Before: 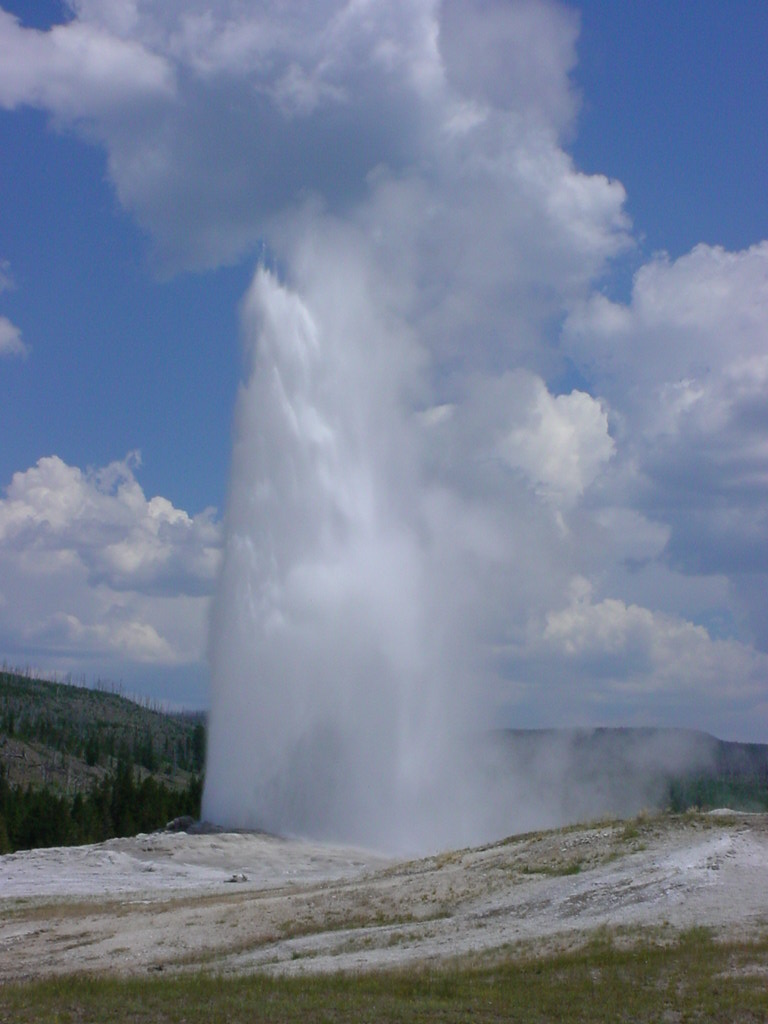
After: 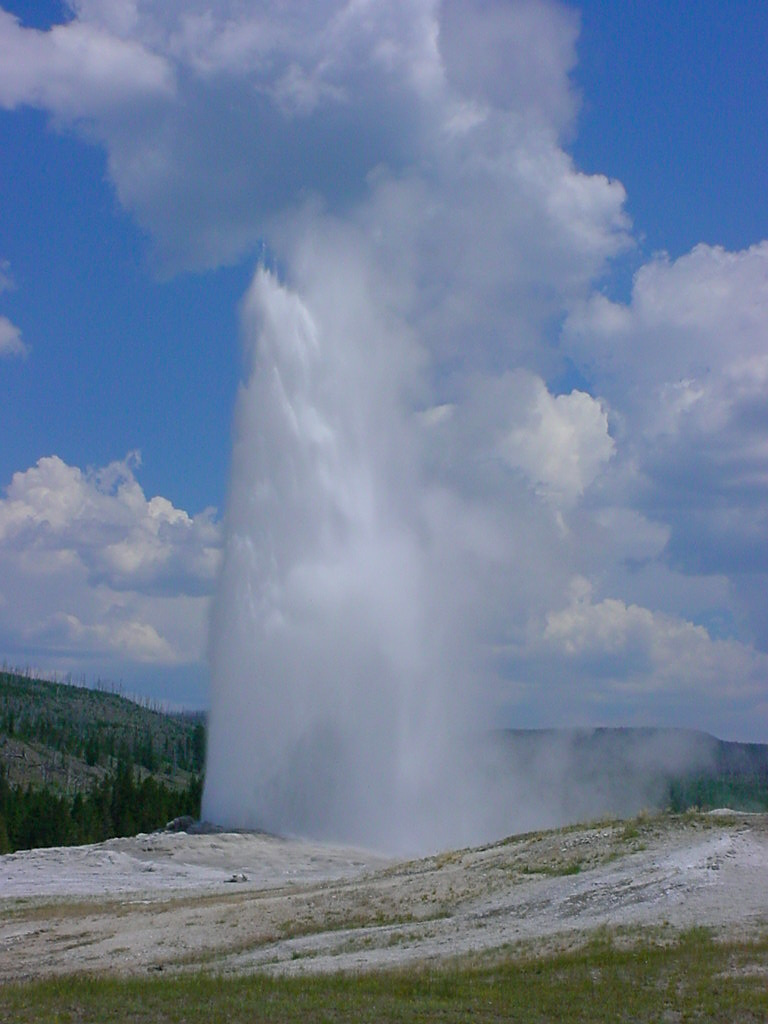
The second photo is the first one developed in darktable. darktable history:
sharpen: on, module defaults
color balance rgb: shadows lift › chroma 2.001%, shadows lift › hue 217.01°, perceptual saturation grading › global saturation 19.609%, contrast -9.999%
